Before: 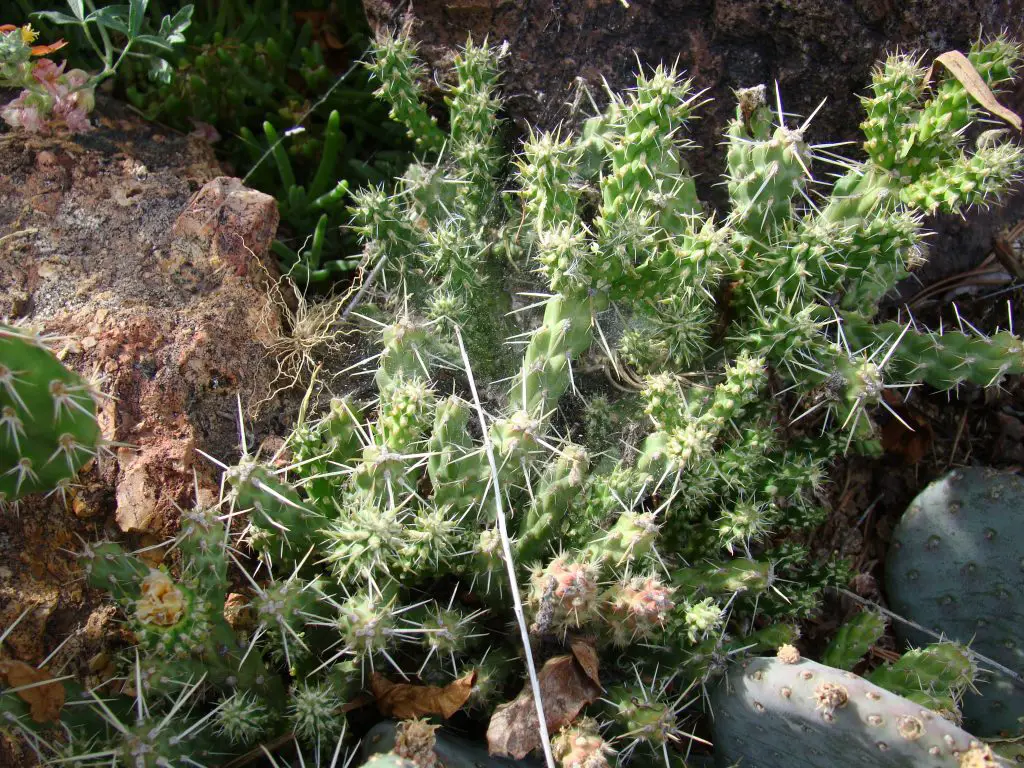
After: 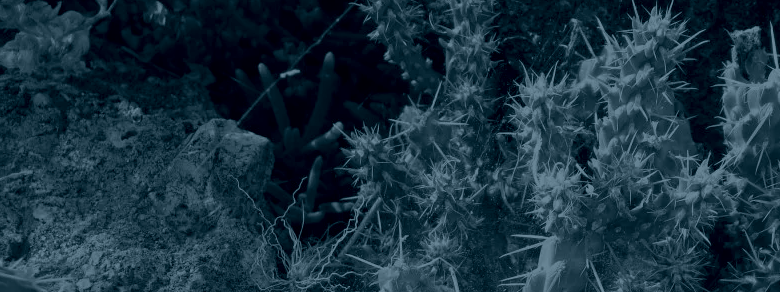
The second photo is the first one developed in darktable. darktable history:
crop: left 0.579%, top 7.627%, right 23.167%, bottom 54.275%
white balance: red 0.984, blue 1.059
colorize: hue 194.4°, saturation 29%, source mix 61.75%, lightness 3.98%, version 1
